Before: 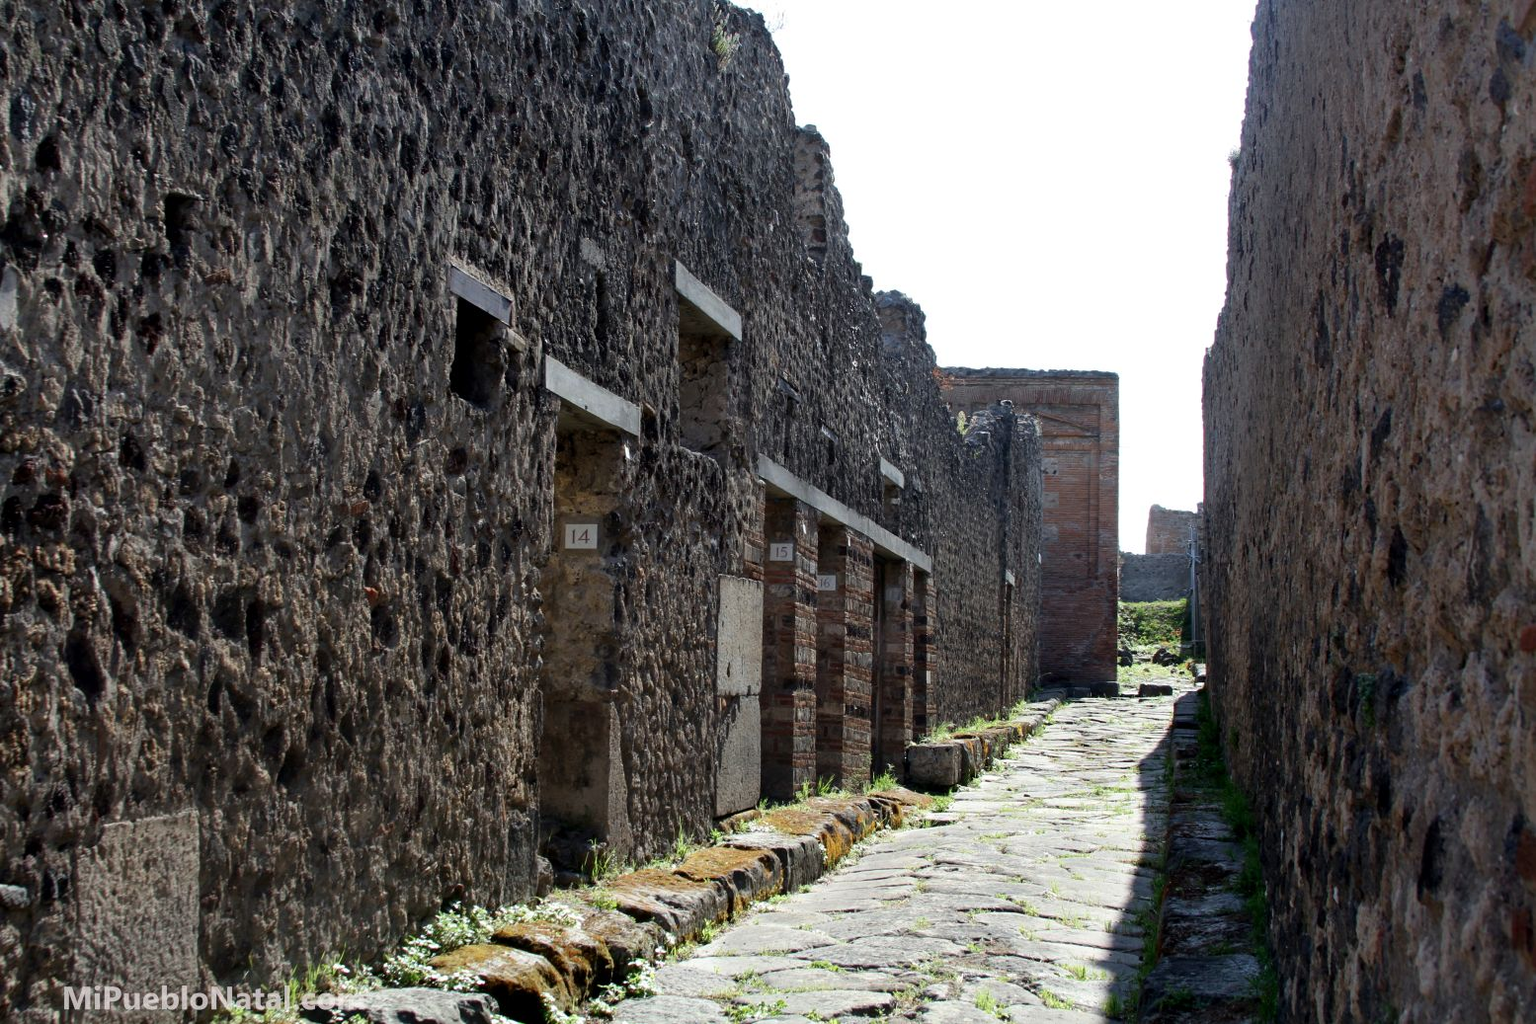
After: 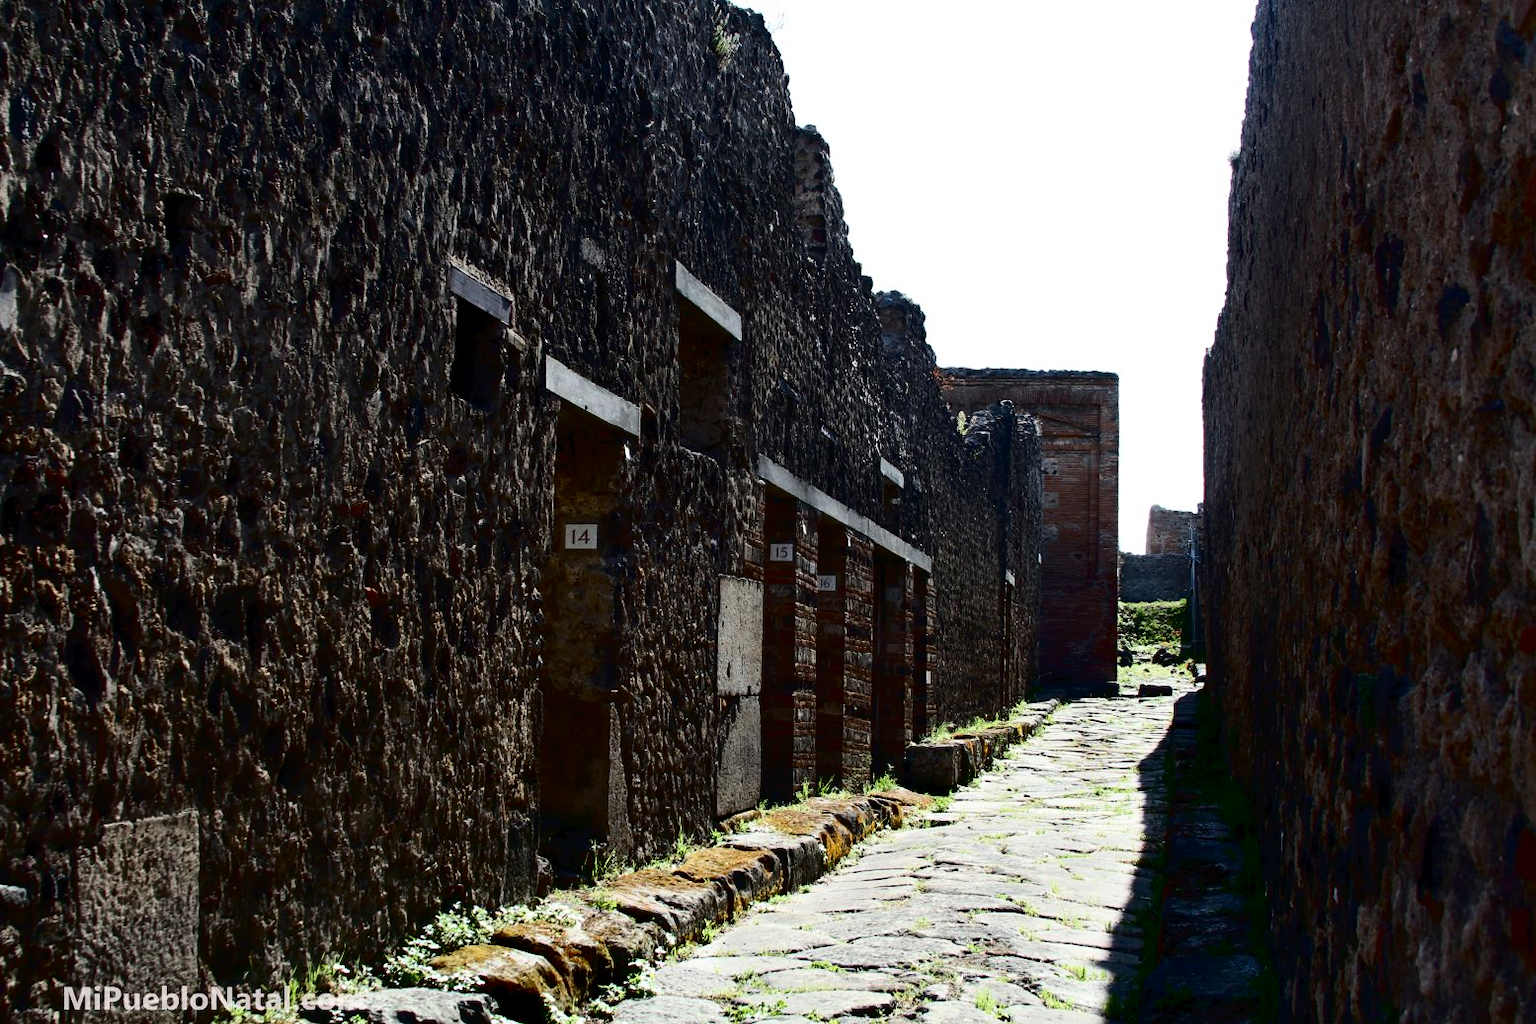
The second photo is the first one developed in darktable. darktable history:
contrast brightness saturation: contrast 0.131, brightness -0.24, saturation 0.141
tone curve: curves: ch0 [(0, 0) (0.003, 0.016) (0.011, 0.019) (0.025, 0.023) (0.044, 0.029) (0.069, 0.042) (0.1, 0.068) (0.136, 0.101) (0.177, 0.143) (0.224, 0.21) (0.277, 0.289) (0.335, 0.379) (0.399, 0.476) (0.468, 0.569) (0.543, 0.654) (0.623, 0.75) (0.709, 0.822) (0.801, 0.893) (0.898, 0.946) (1, 1)], color space Lab, independent channels, preserve colors none
